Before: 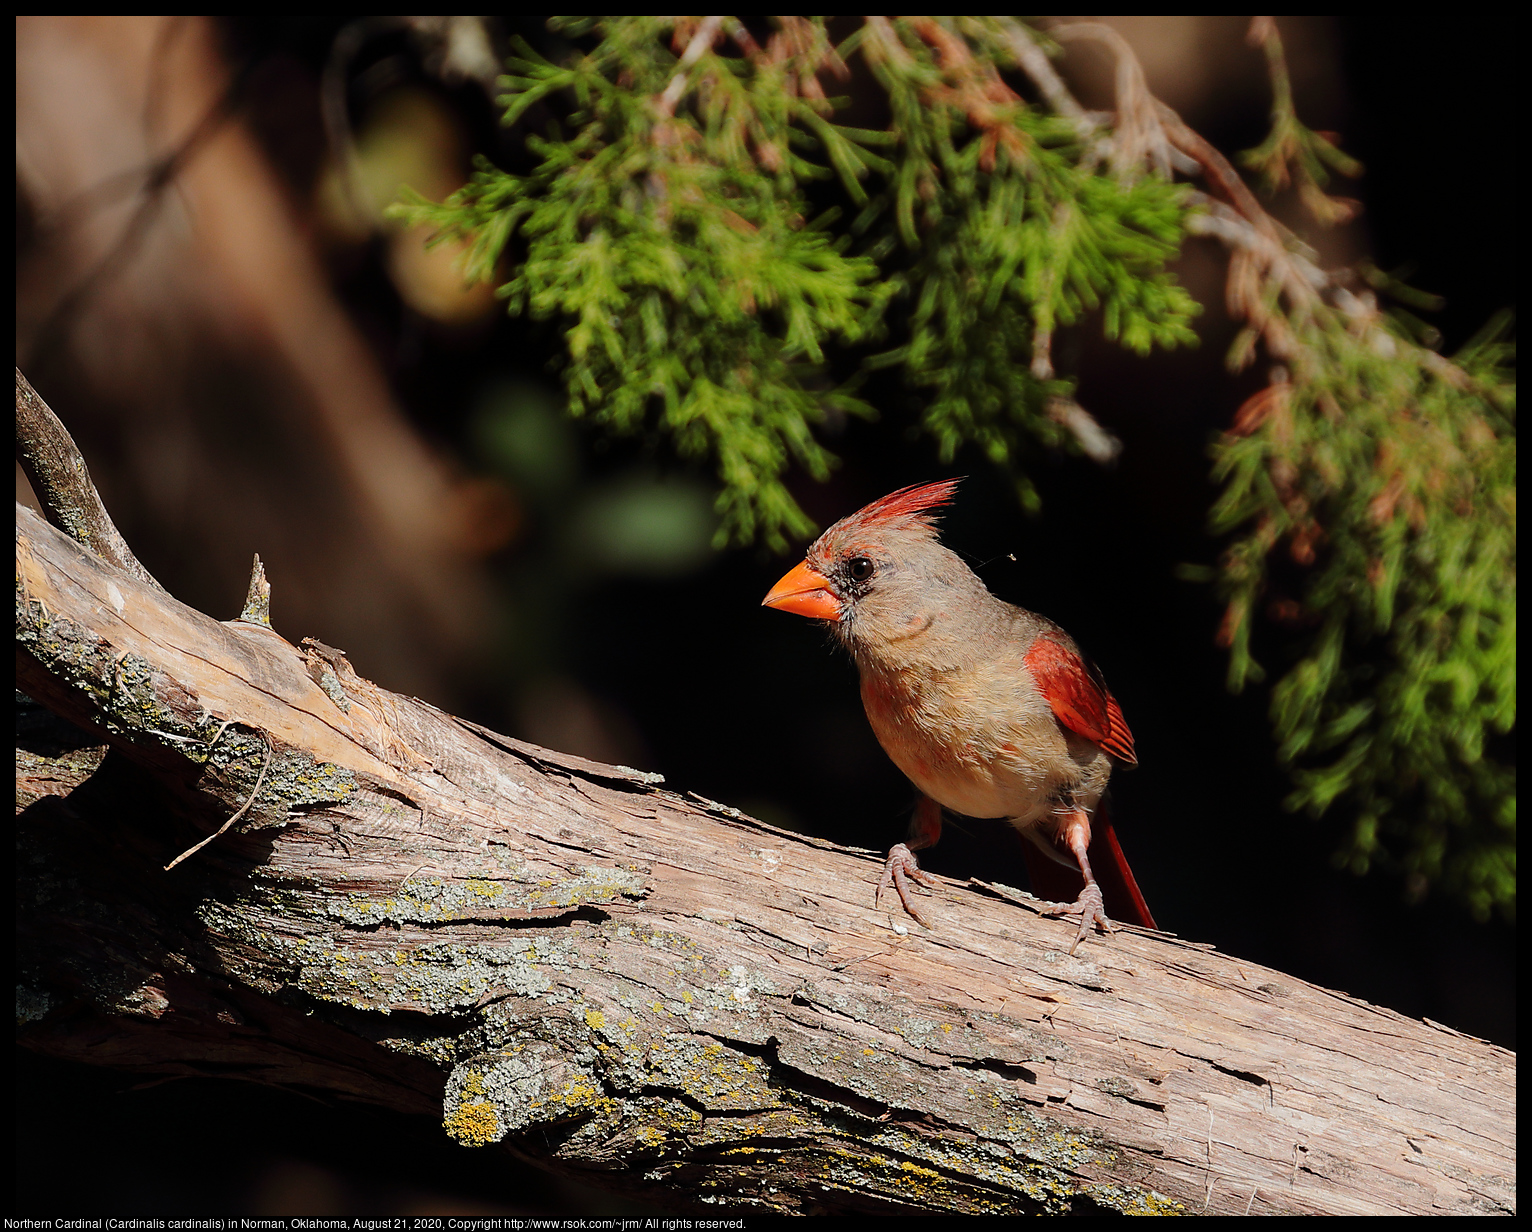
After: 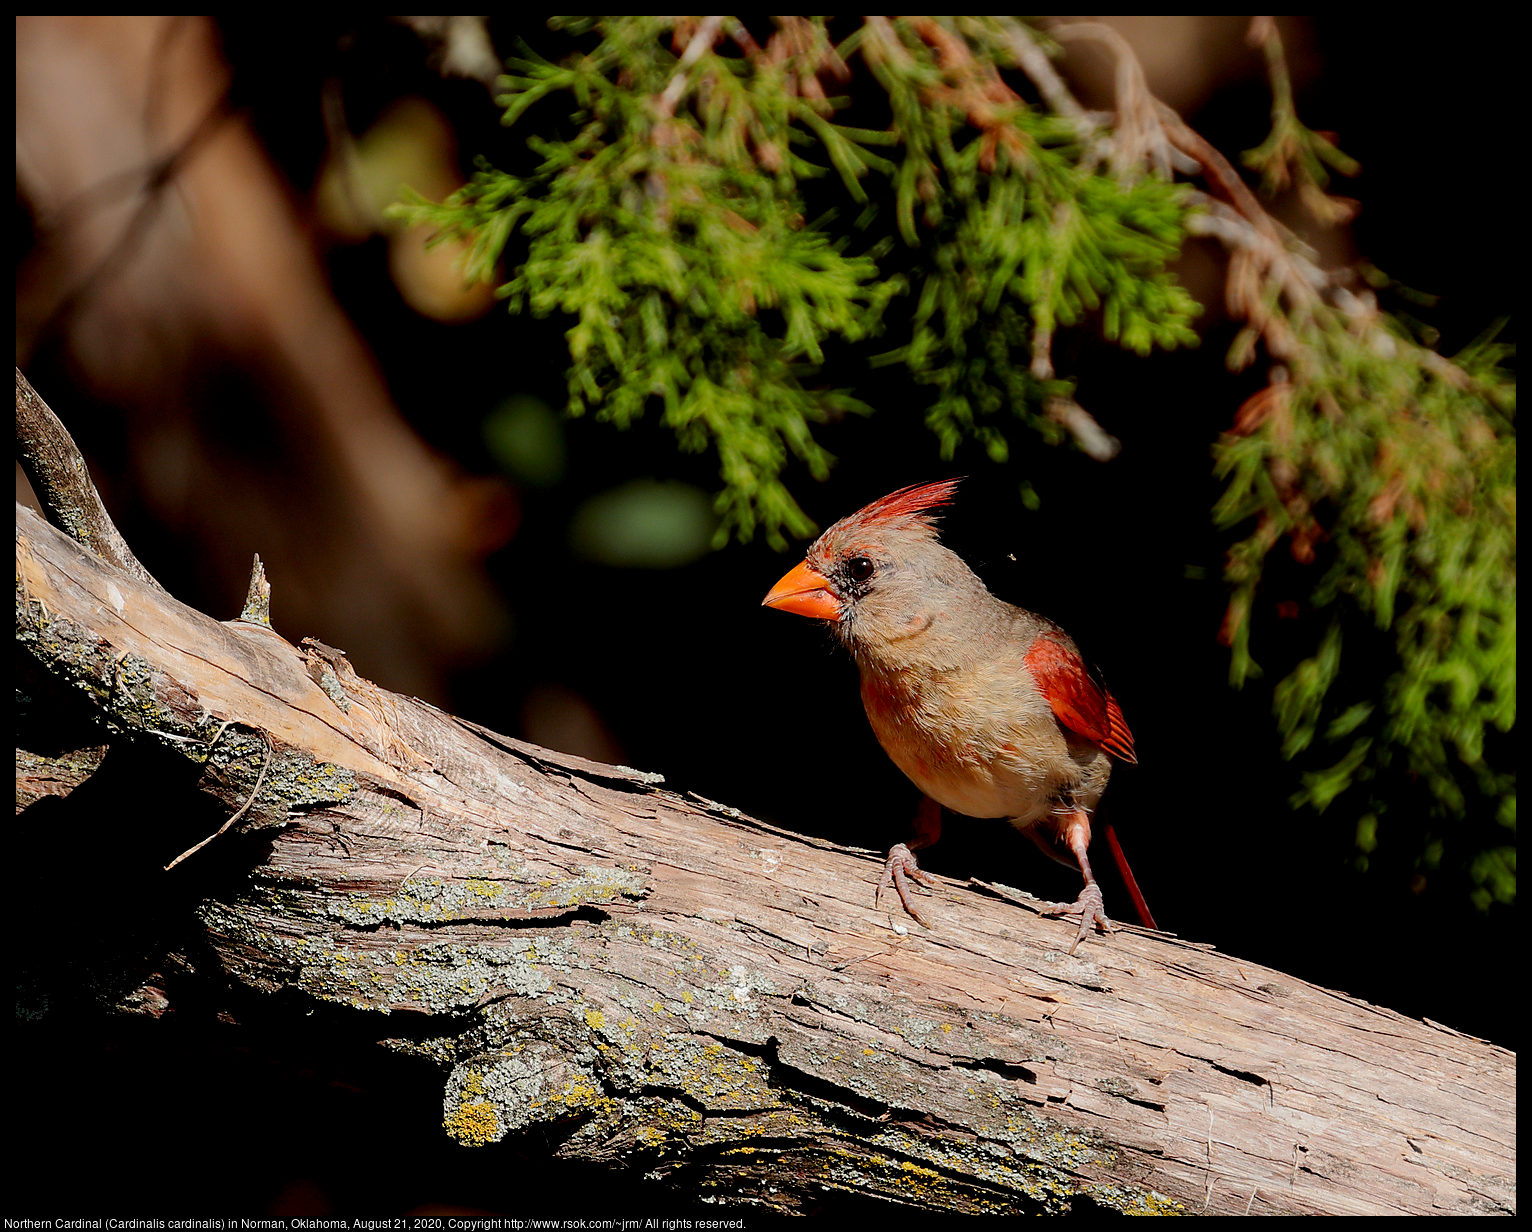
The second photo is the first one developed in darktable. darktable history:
exposure: black level correction 0.009, compensate highlight preservation false
